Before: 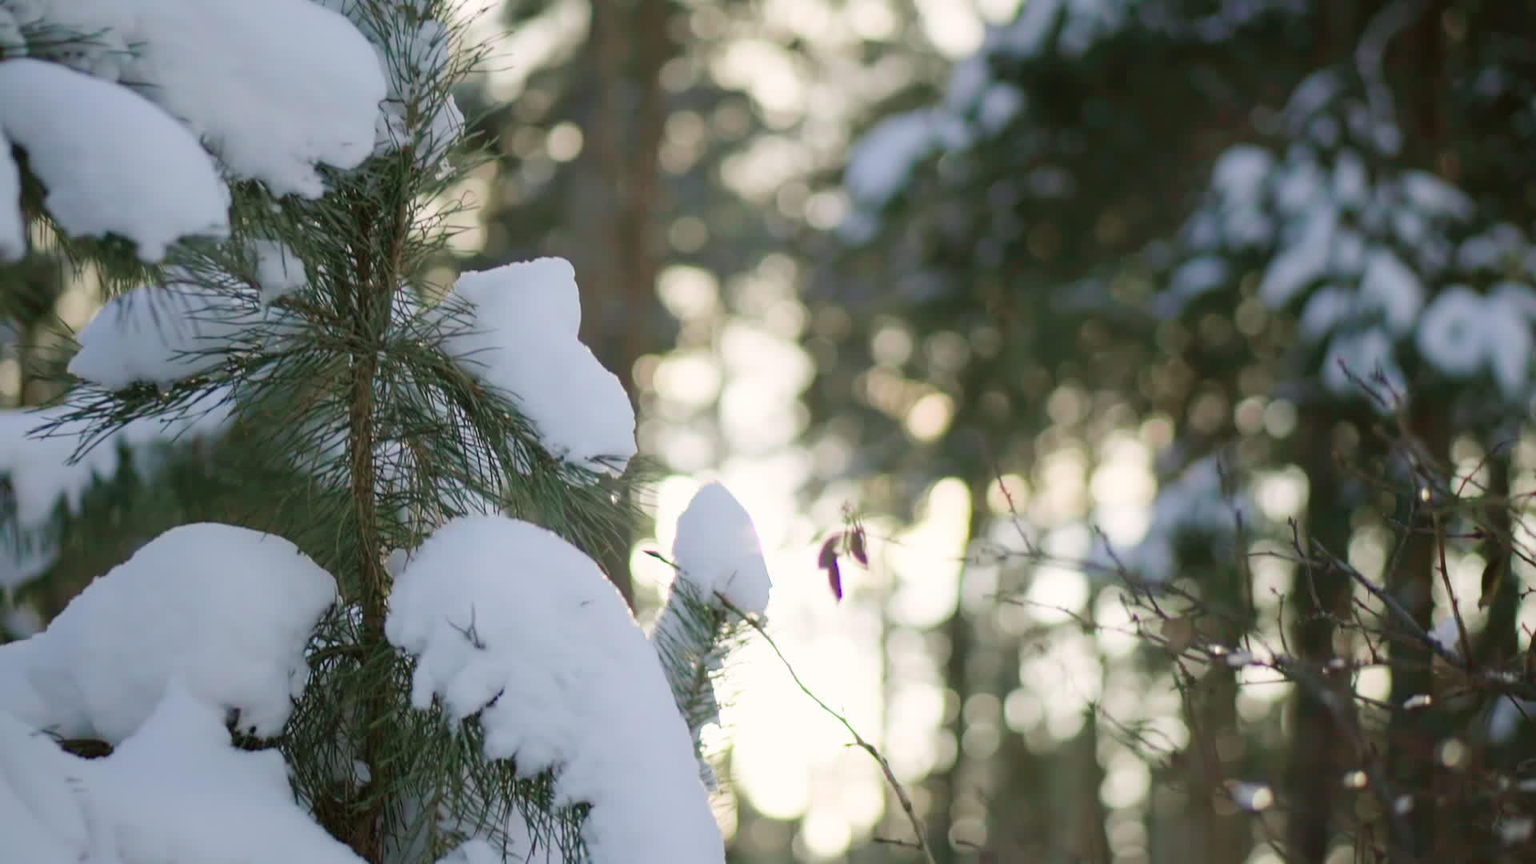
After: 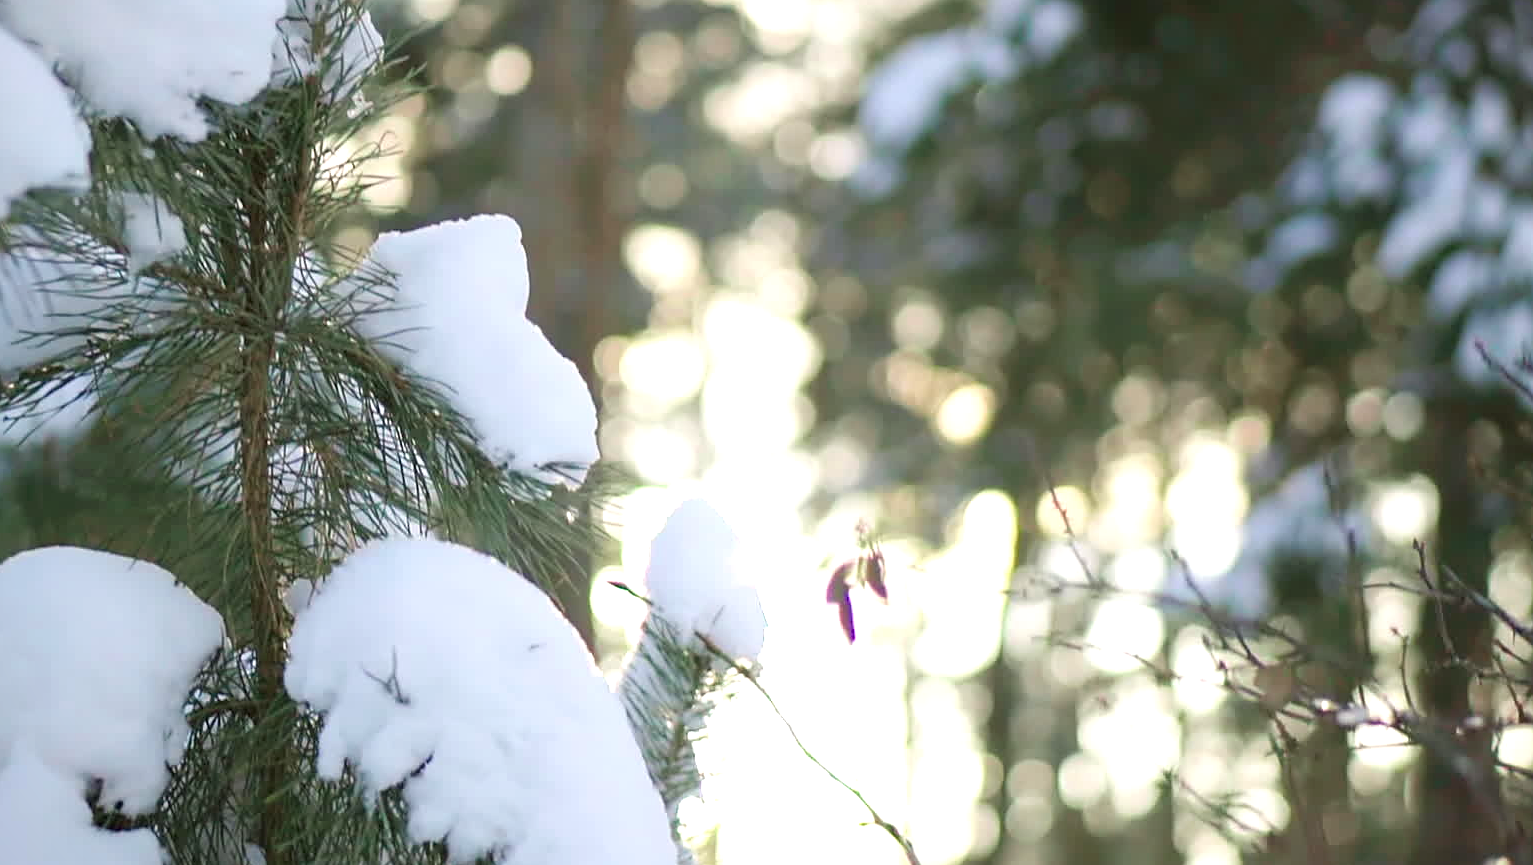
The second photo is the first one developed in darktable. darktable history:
exposure: black level correction 0, exposure 0.703 EV, compensate highlight preservation false
vignetting: fall-off start 100.83%, fall-off radius 72.02%, width/height ratio 1.175
crop and rotate: left 10.295%, top 9.969%, right 9.83%, bottom 9.897%
sharpen: radius 1.902, amount 0.39, threshold 1.253
